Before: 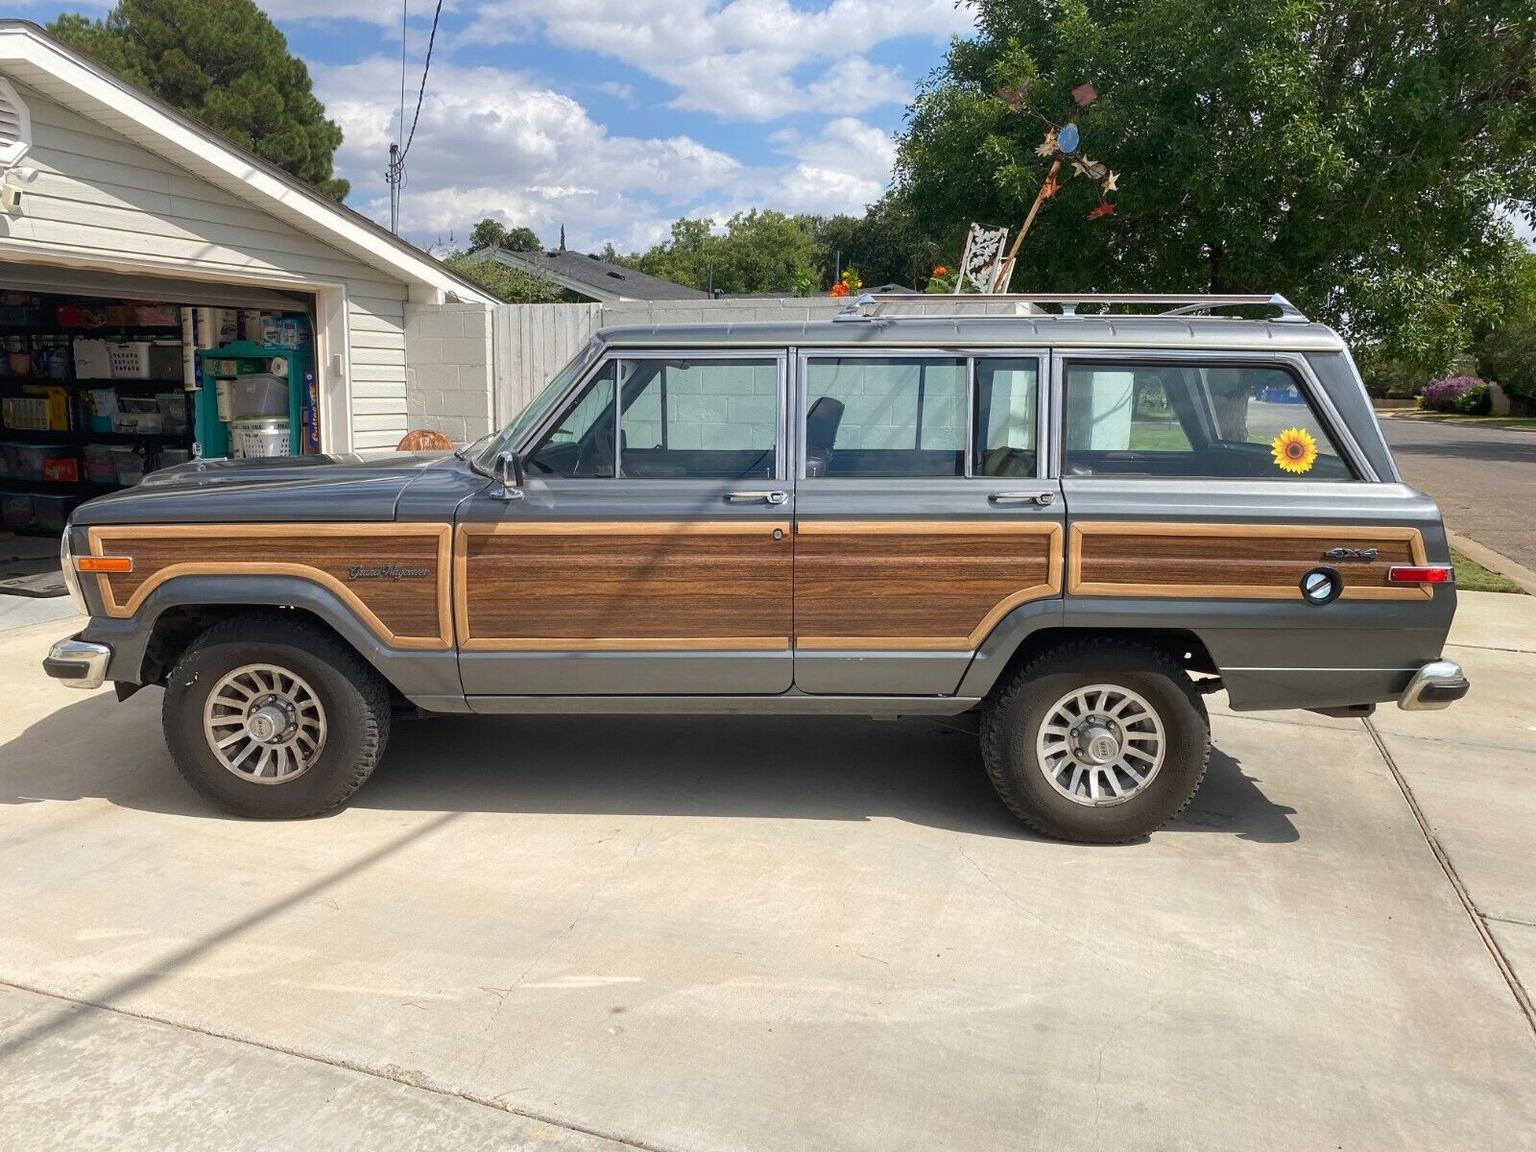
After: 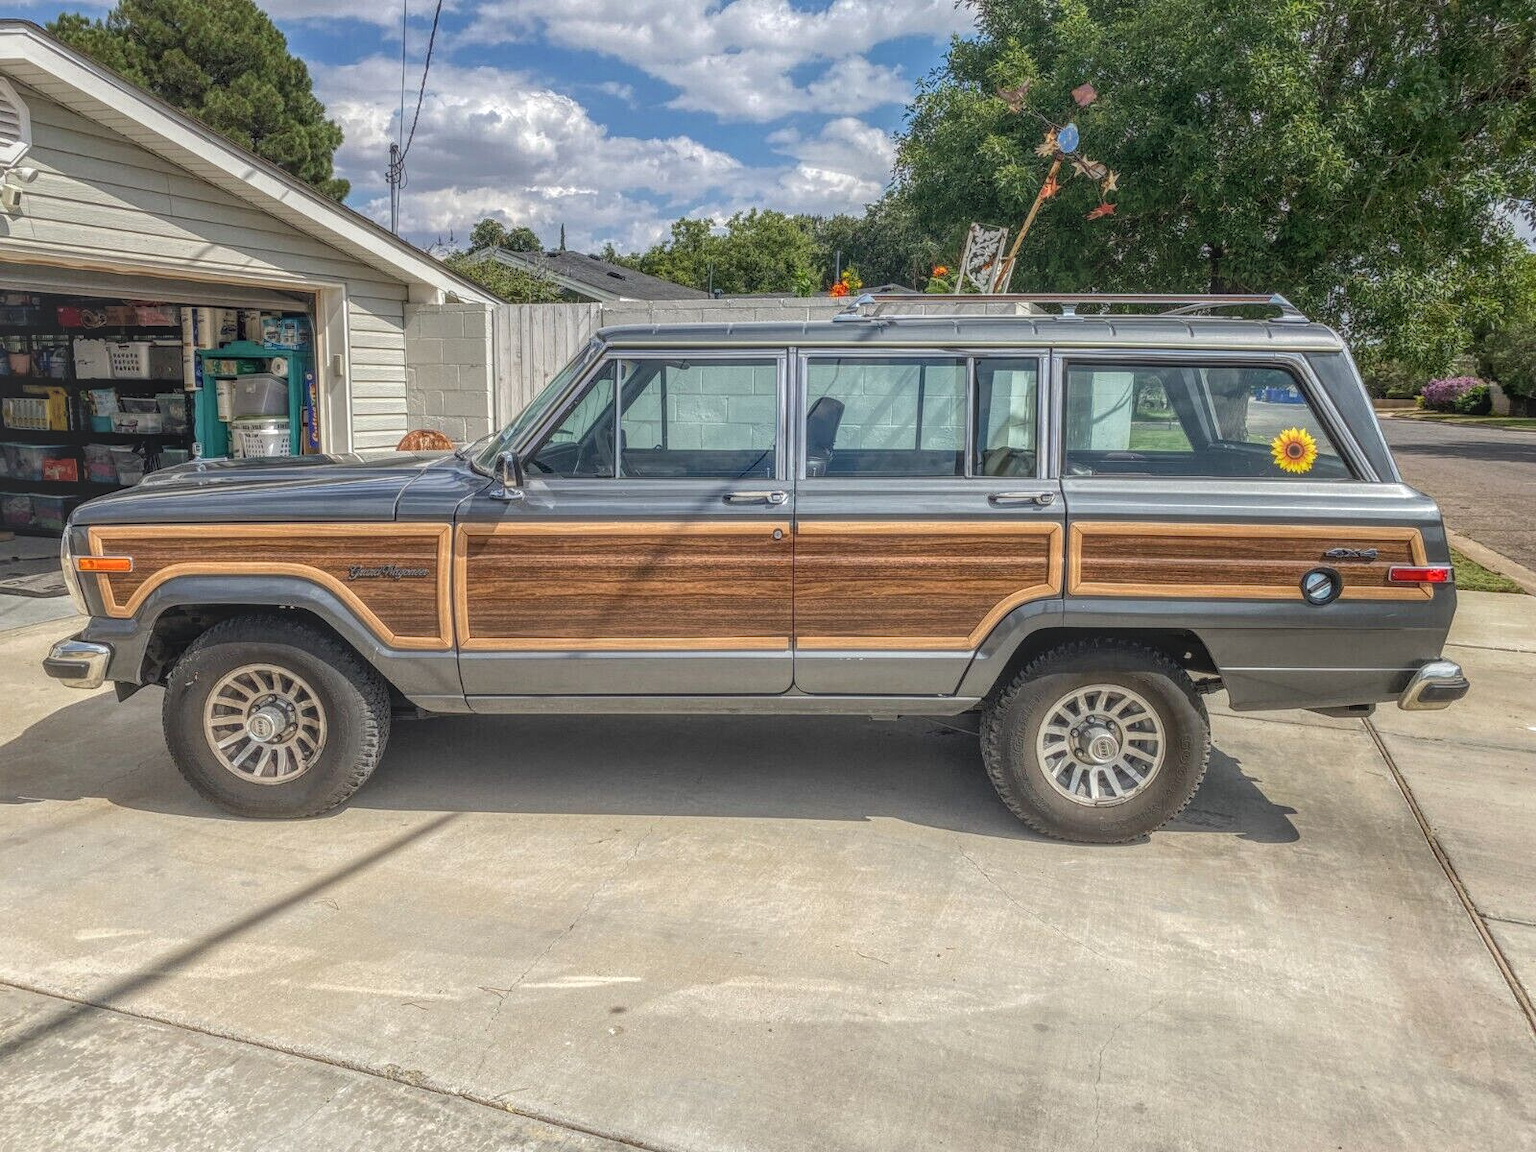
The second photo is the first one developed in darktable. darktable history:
exposure: compensate highlight preservation false
local contrast: highlights 5%, shadows 4%, detail 199%, midtone range 0.244
